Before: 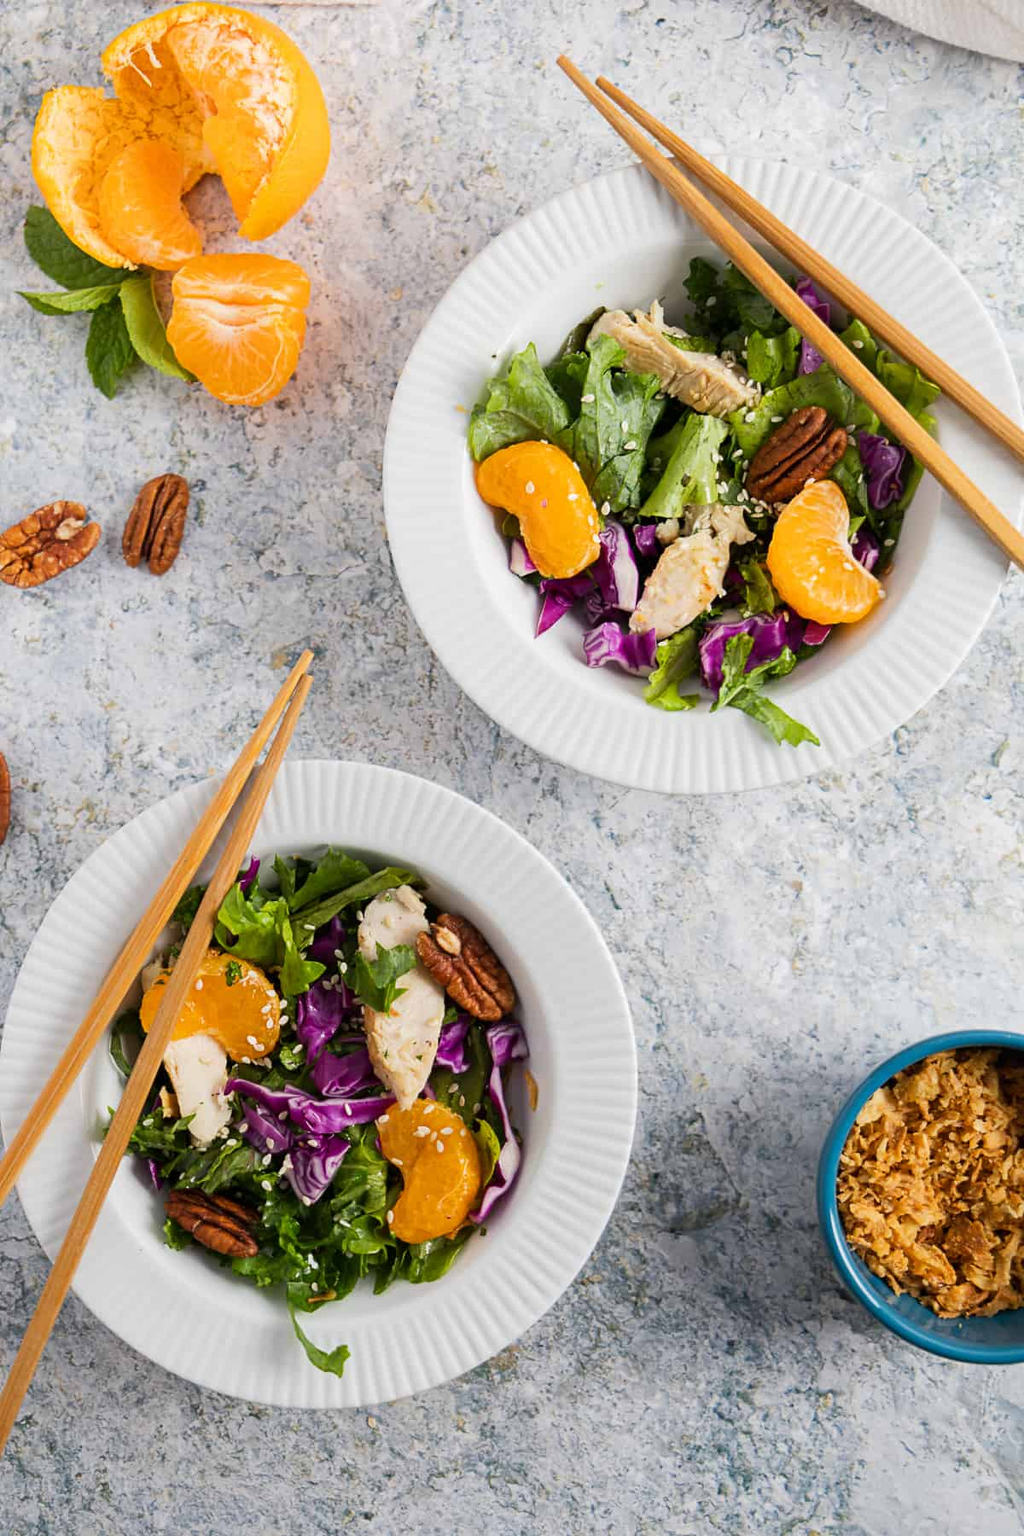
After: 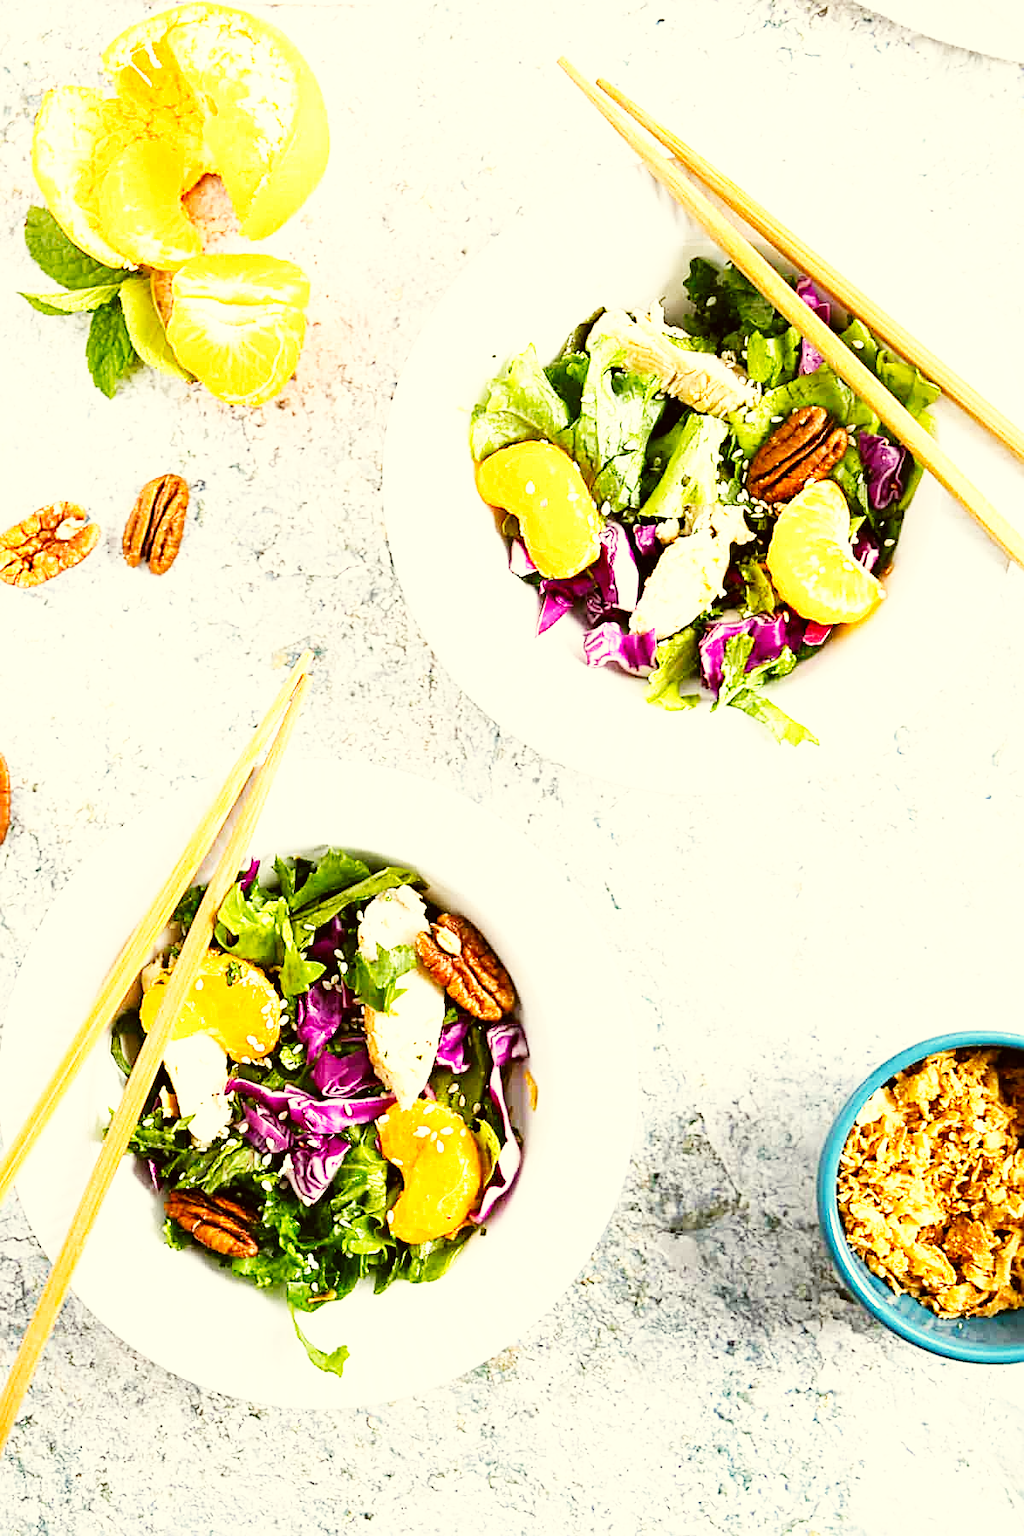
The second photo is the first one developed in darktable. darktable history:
contrast brightness saturation: saturation -0.054
sharpen: on, module defaults
exposure: black level correction 0, exposure 0.699 EV, compensate highlight preservation false
color correction: highlights a* -1.66, highlights b* 10.04, shadows a* 0.276, shadows b* 19.39
base curve: curves: ch0 [(0, 0) (0.007, 0.004) (0.027, 0.03) (0.046, 0.07) (0.207, 0.54) (0.442, 0.872) (0.673, 0.972) (1, 1)], preserve colors none
